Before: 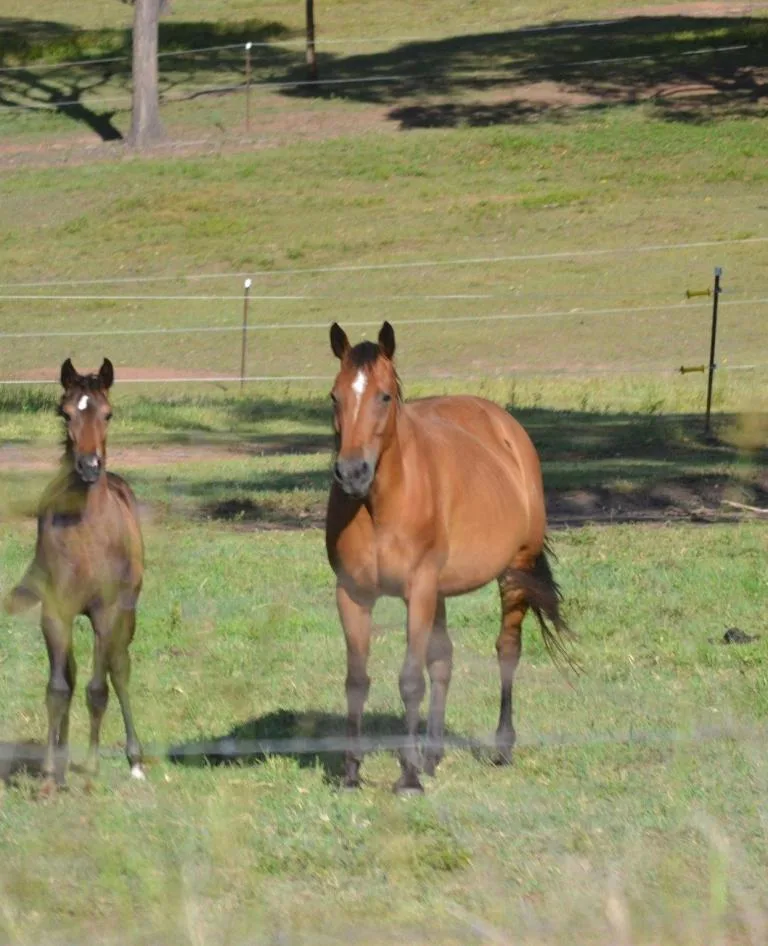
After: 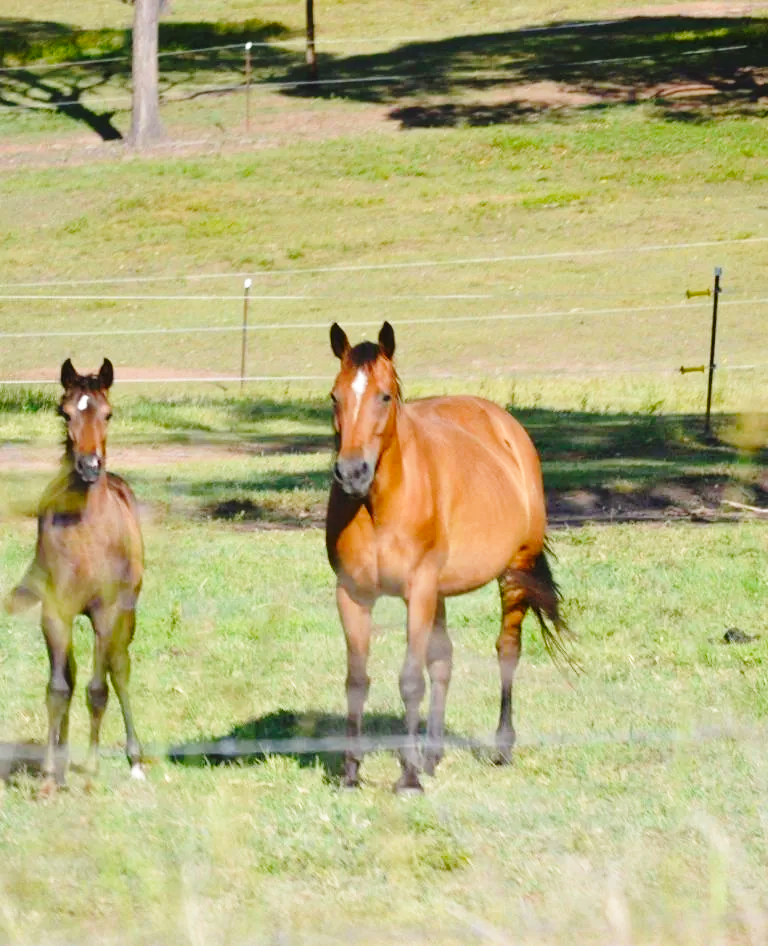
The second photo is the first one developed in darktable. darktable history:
color balance rgb: perceptual saturation grading › global saturation 20%, perceptual saturation grading › highlights -25%, perceptual saturation grading › shadows 25%
levels: mode automatic, gray 50.8%
base curve: curves: ch0 [(0, 0) (0.028, 0.03) (0.121, 0.232) (0.46, 0.748) (0.859, 0.968) (1, 1)], preserve colors none
